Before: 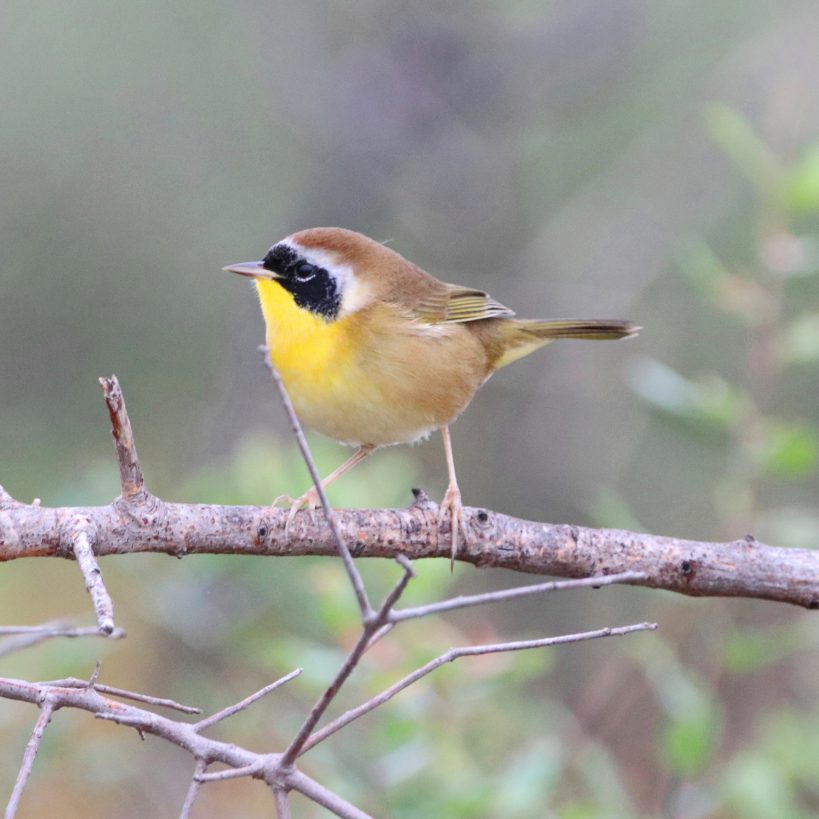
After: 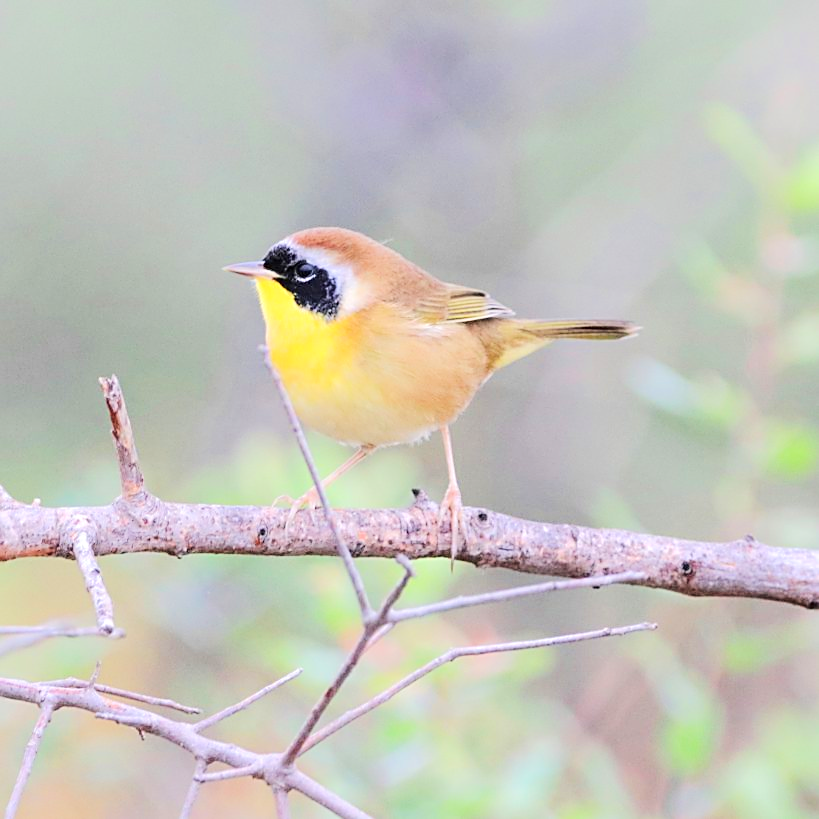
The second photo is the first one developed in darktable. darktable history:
tone equalizer: -7 EV 0.151 EV, -6 EV 0.621 EV, -5 EV 1.18 EV, -4 EV 1.33 EV, -3 EV 1.12 EV, -2 EV 0.6 EV, -1 EV 0.152 EV, edges refinement/feathering 500, mask exposure compensation -1.57 EV, preserve details no
sharpen: on, module defaults
